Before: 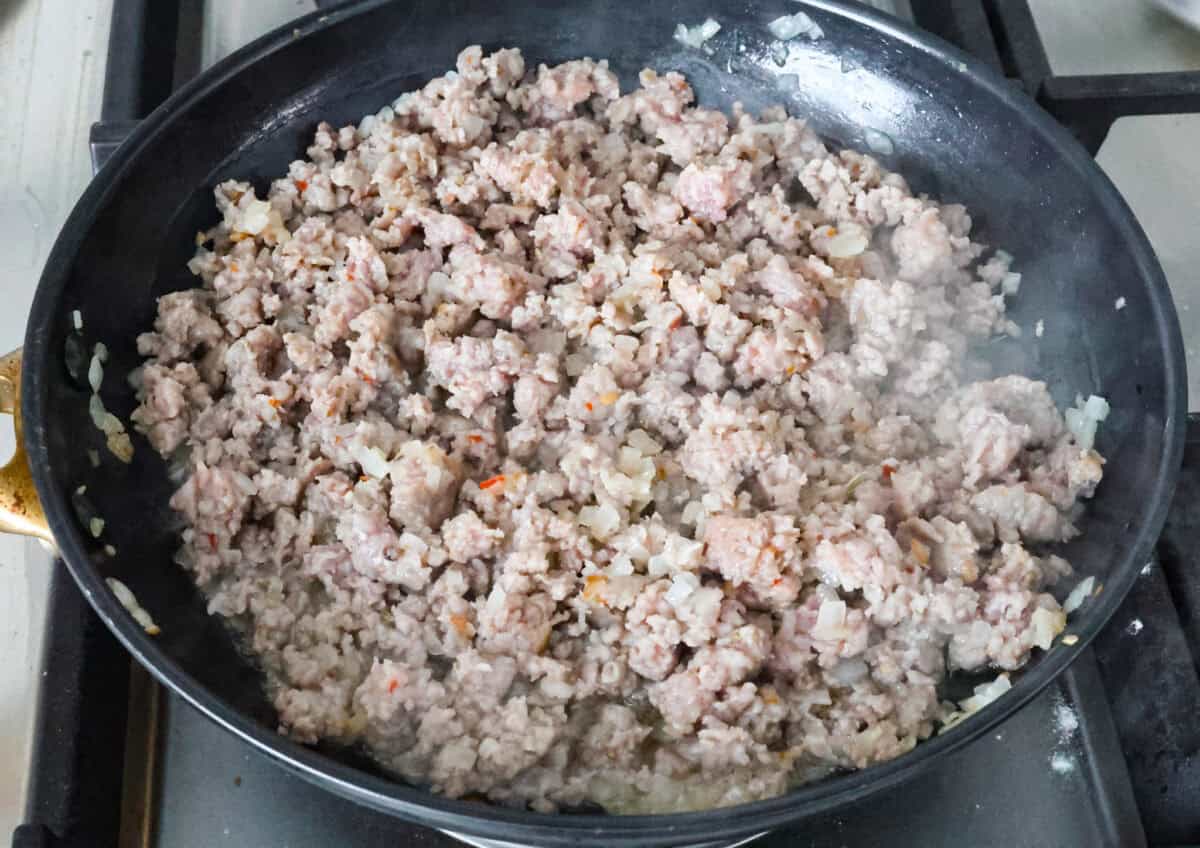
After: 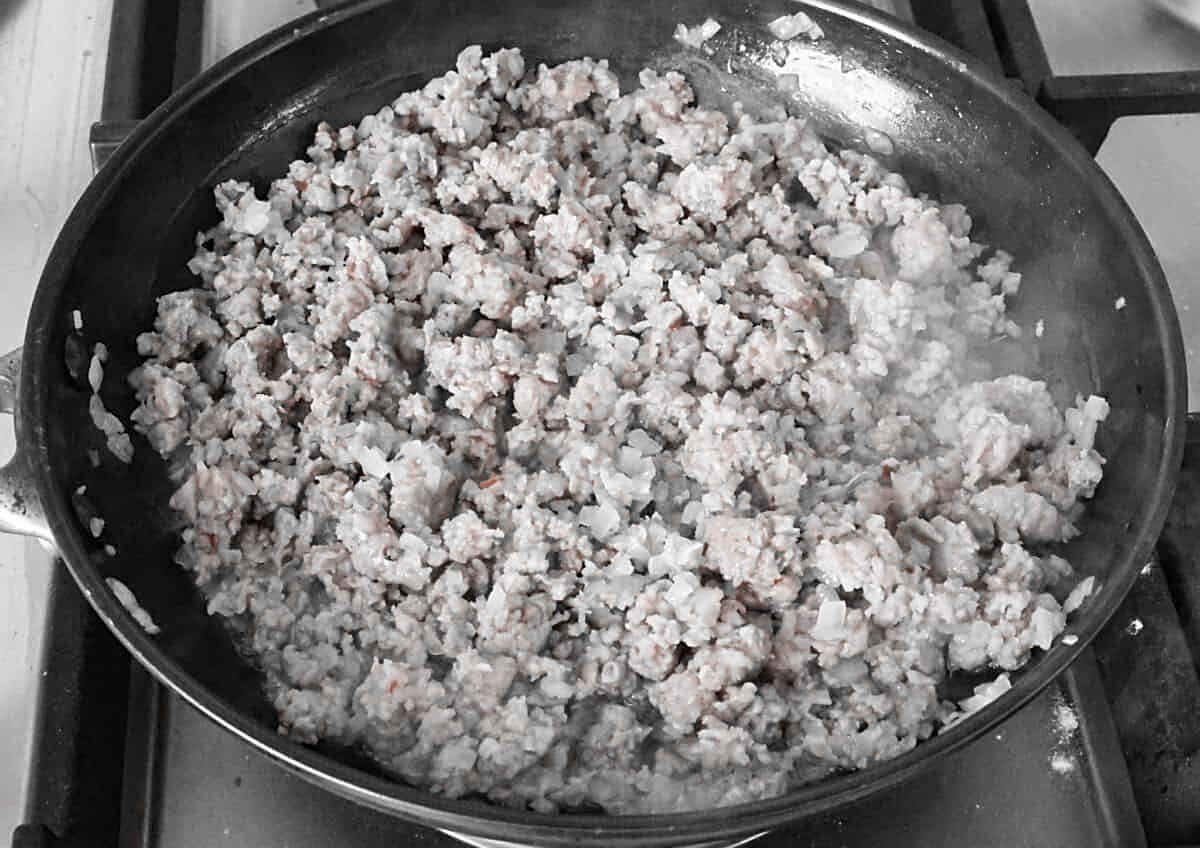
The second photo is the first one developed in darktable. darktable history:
sharpen: on, module defaults
color zones: curves: ch1 [(0, 0.006) (0.094, 0.285) (0.171, 0.001) (0.429, 0.001) (0.571, 0.003) (0.714, 0.004) (0.857, 0.004) (1, 0.006)]
